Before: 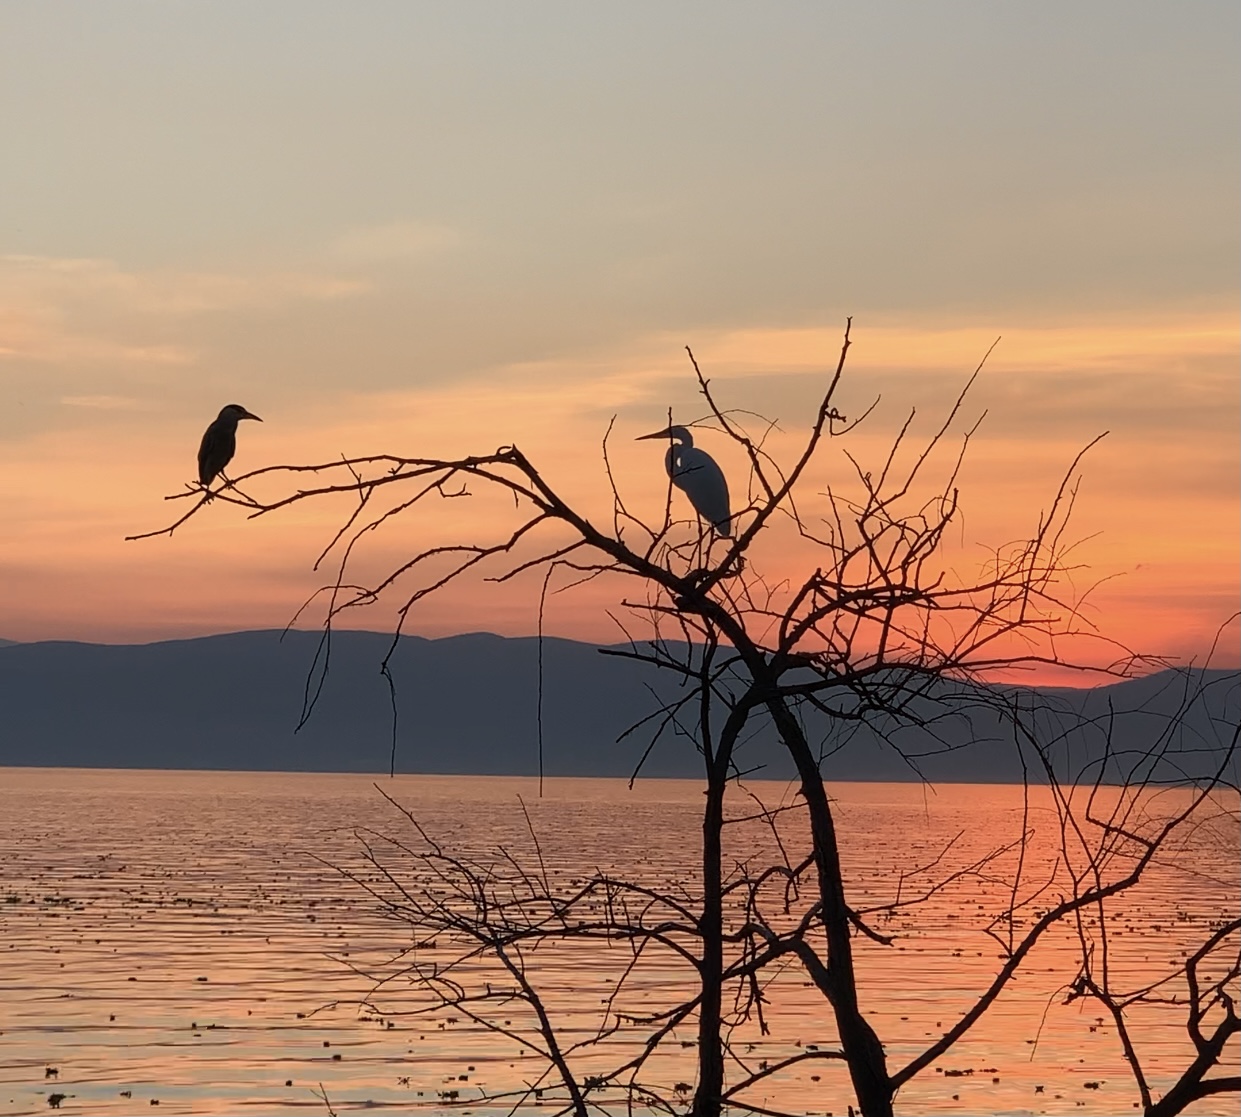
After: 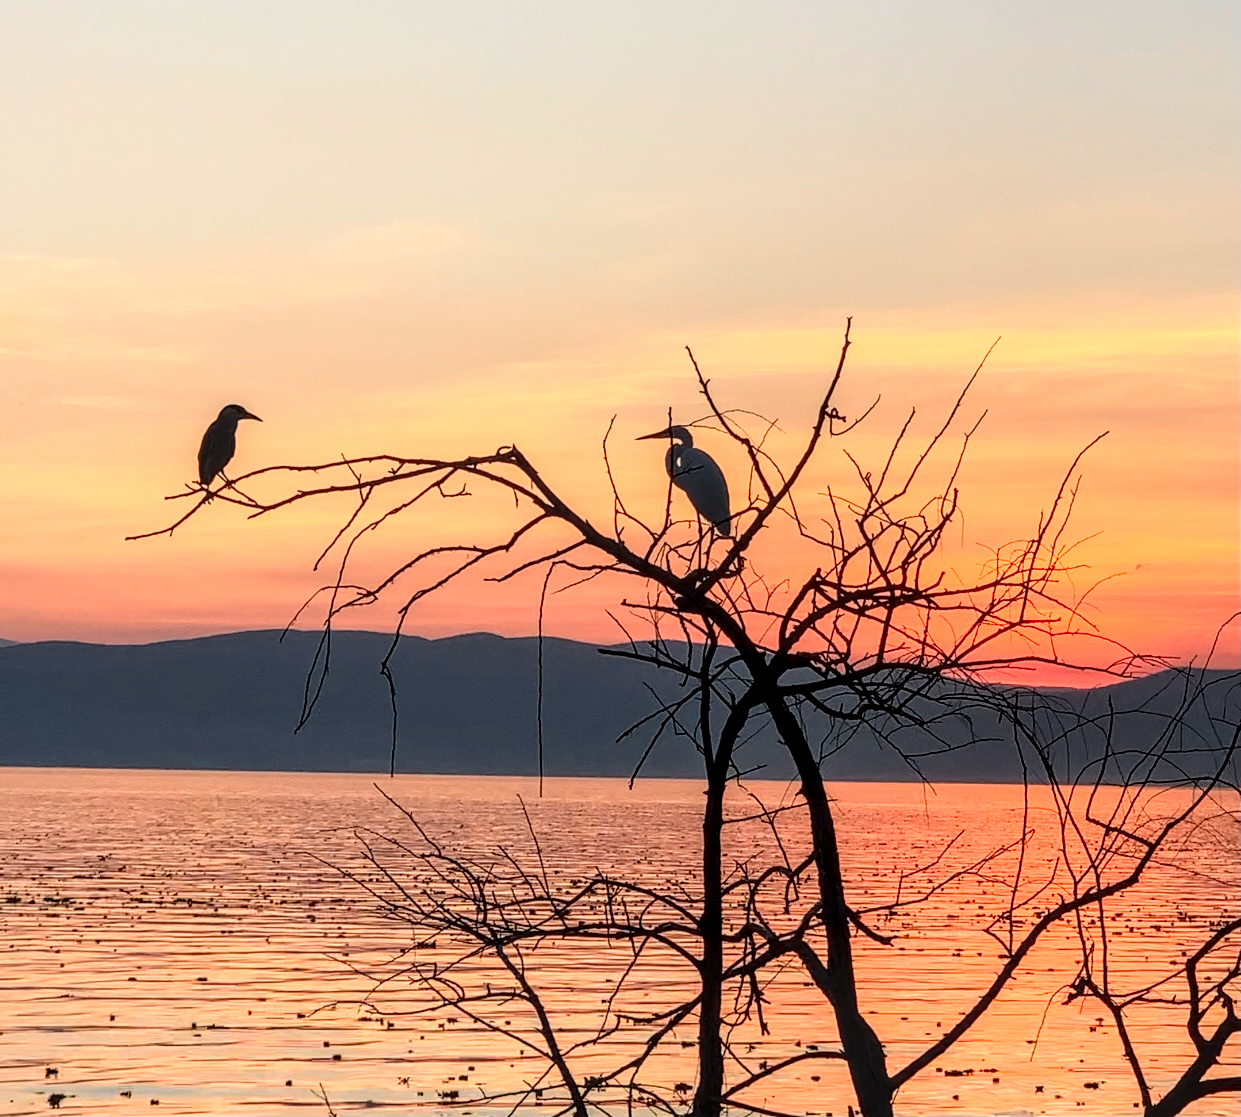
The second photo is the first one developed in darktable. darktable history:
local contrast: highlights 27%, detail 150%
levels: levels [0, 0.498, 1]
shadows and highlights: shadows 31.39, highlights 1.96, soften with gaussian
base curve: curves: ch0 [(0, 0) (0.028, 0.03) (0.121, 0.232) (0.46, 0.748) (0.859, 0.968) (1, 1)]
